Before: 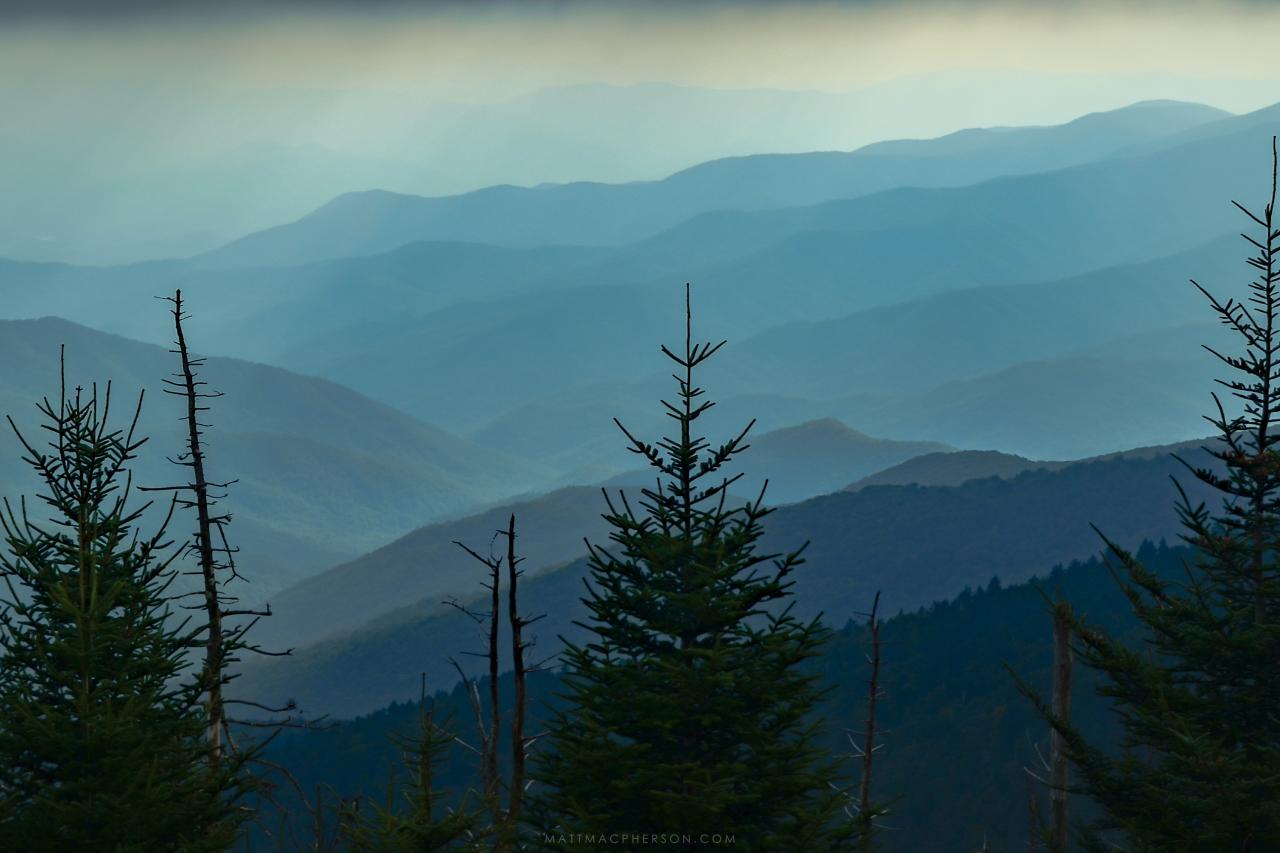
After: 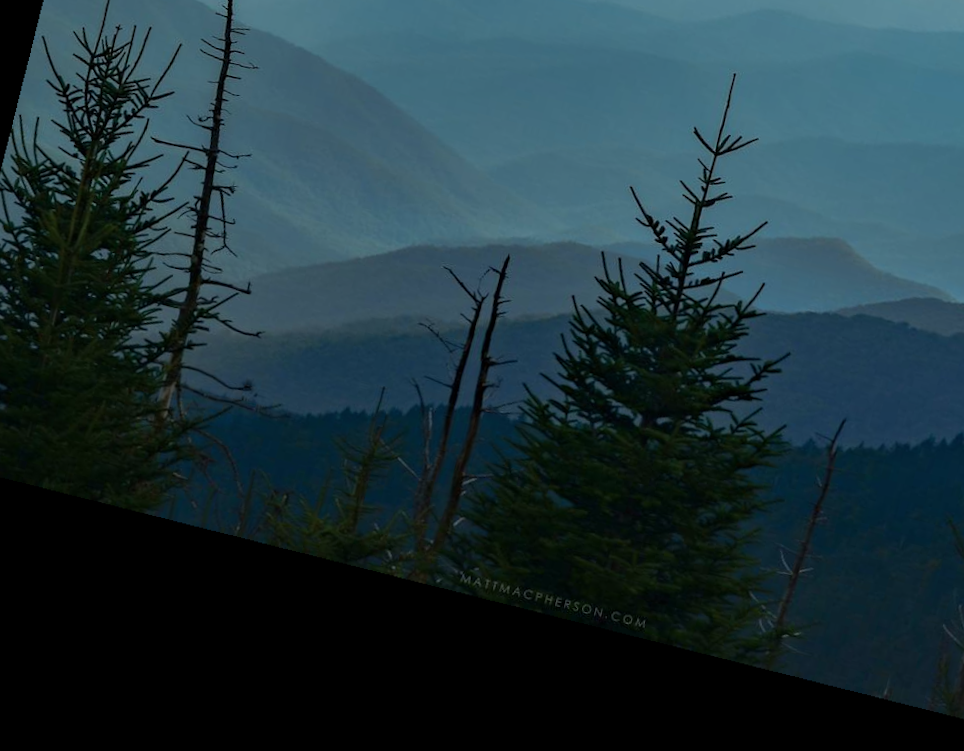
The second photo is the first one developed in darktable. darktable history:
color balance rgb: linear chroma grading › shadows -3%, linear chroma grading › highlights -4%
white balance: red 0.988, blue 1.017
graduated density: on, module defaults
crop and rotate: angle -0.82°, left 3.85%, top 31.828%, right 27.992%
rotate and perspective: rotation 13.27°, automatic cropping off
